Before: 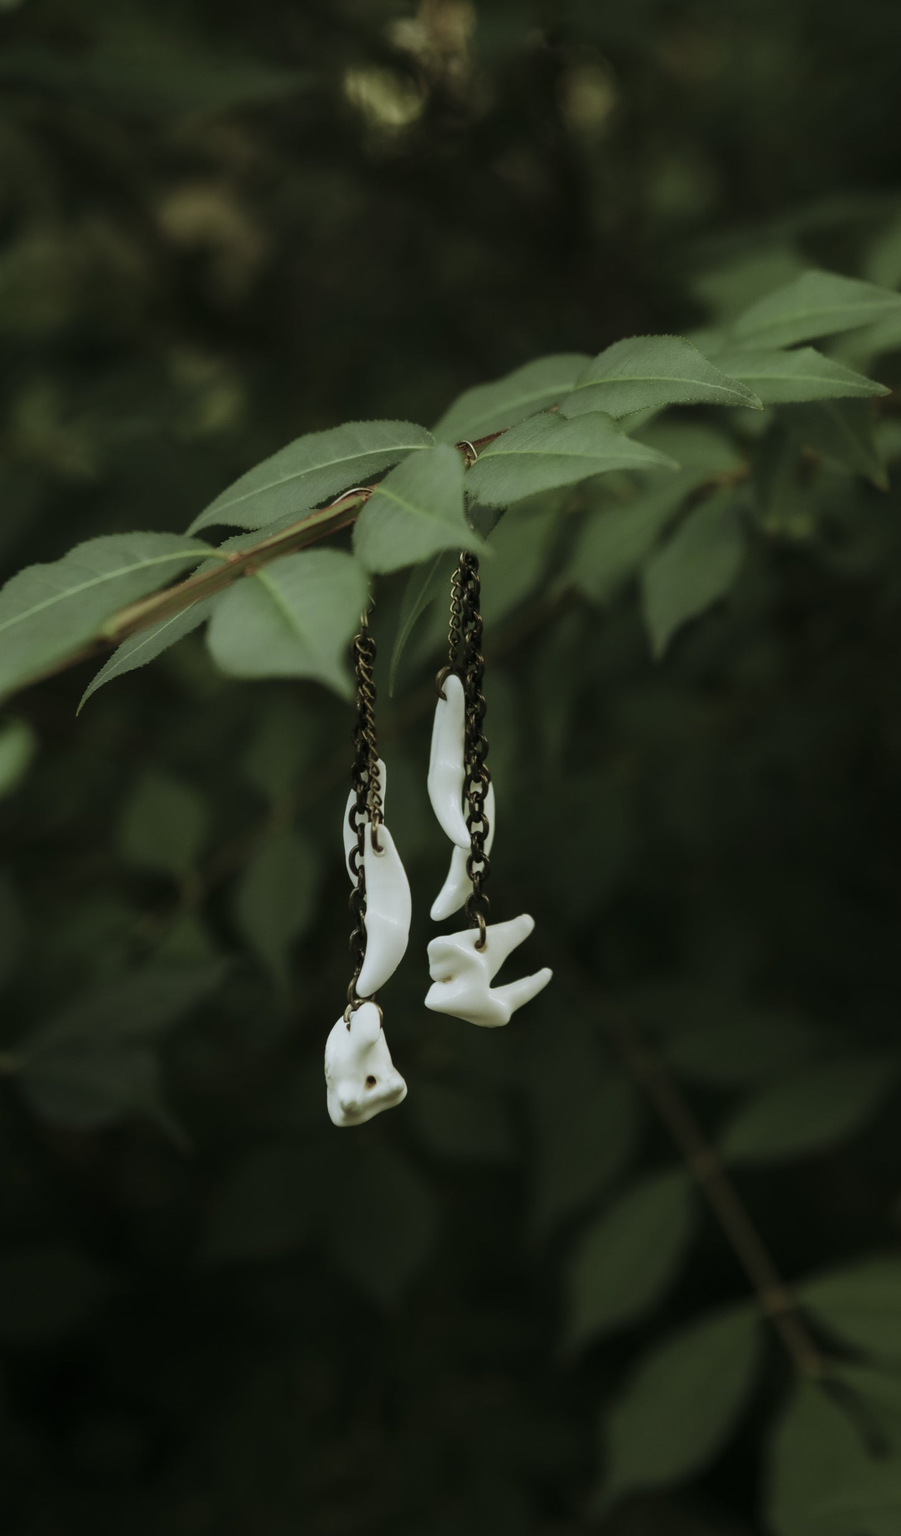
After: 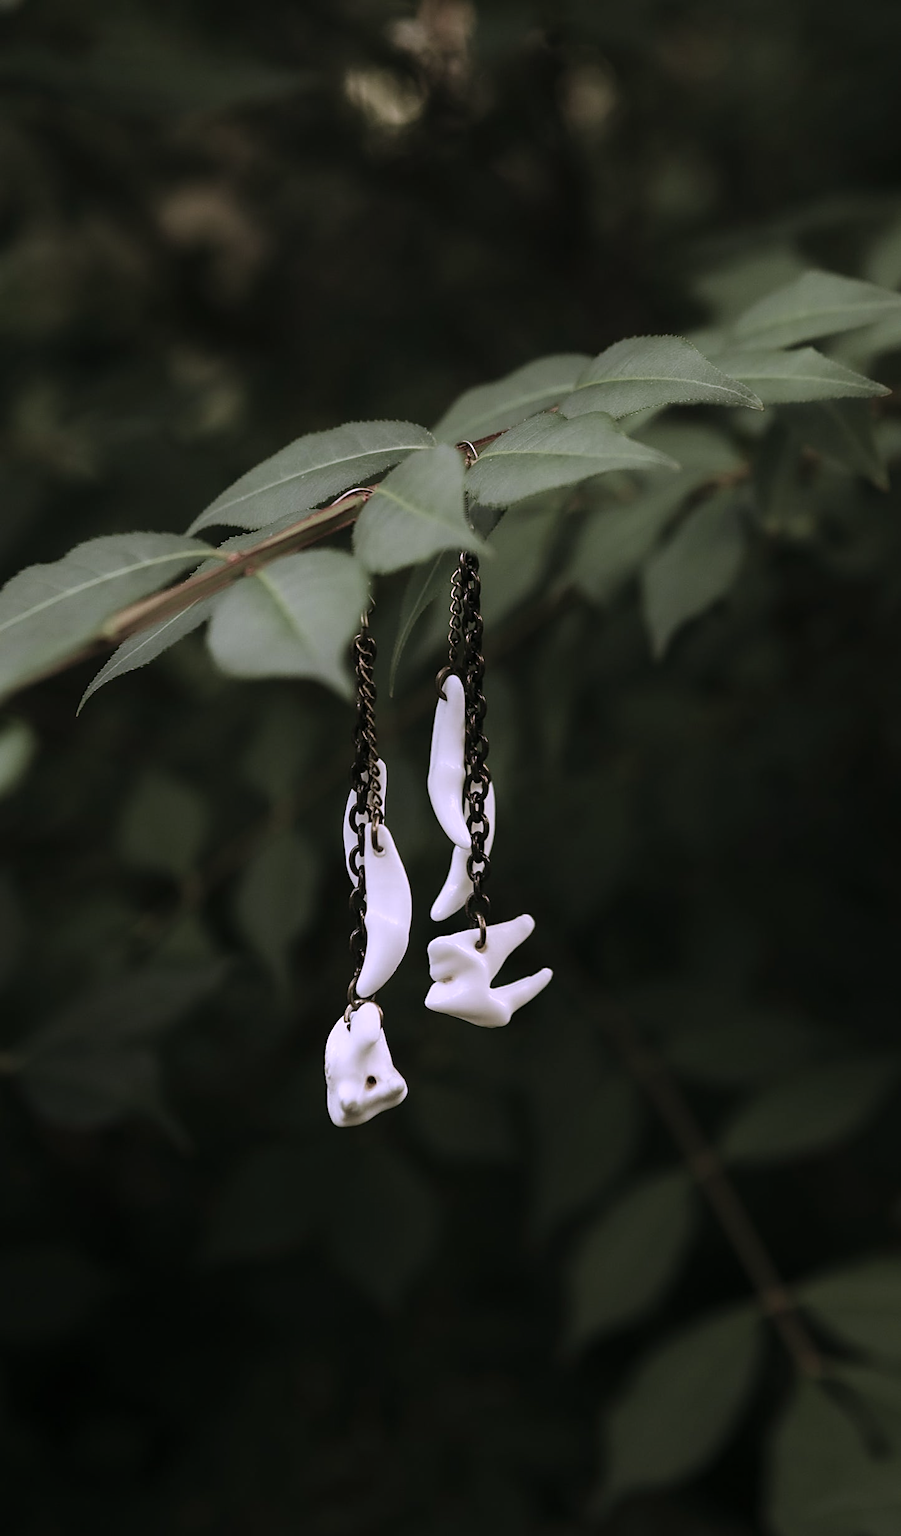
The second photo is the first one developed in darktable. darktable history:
color correction: highlights a* 15.34, highlights b* -20.51
tone equalizer: -8 EV -0.443 EV, -7 EV -0.364 EV, -6 EV -0.331 EV, -5 EV -0.247 EV, -3 EV 0.255 EV, -2 EV 0.336 EV, -1 EV 0.375 EV, +0 EV 0.43 EV, mask exposure compensation -0.505 EV
sharpen: on, module defaults
